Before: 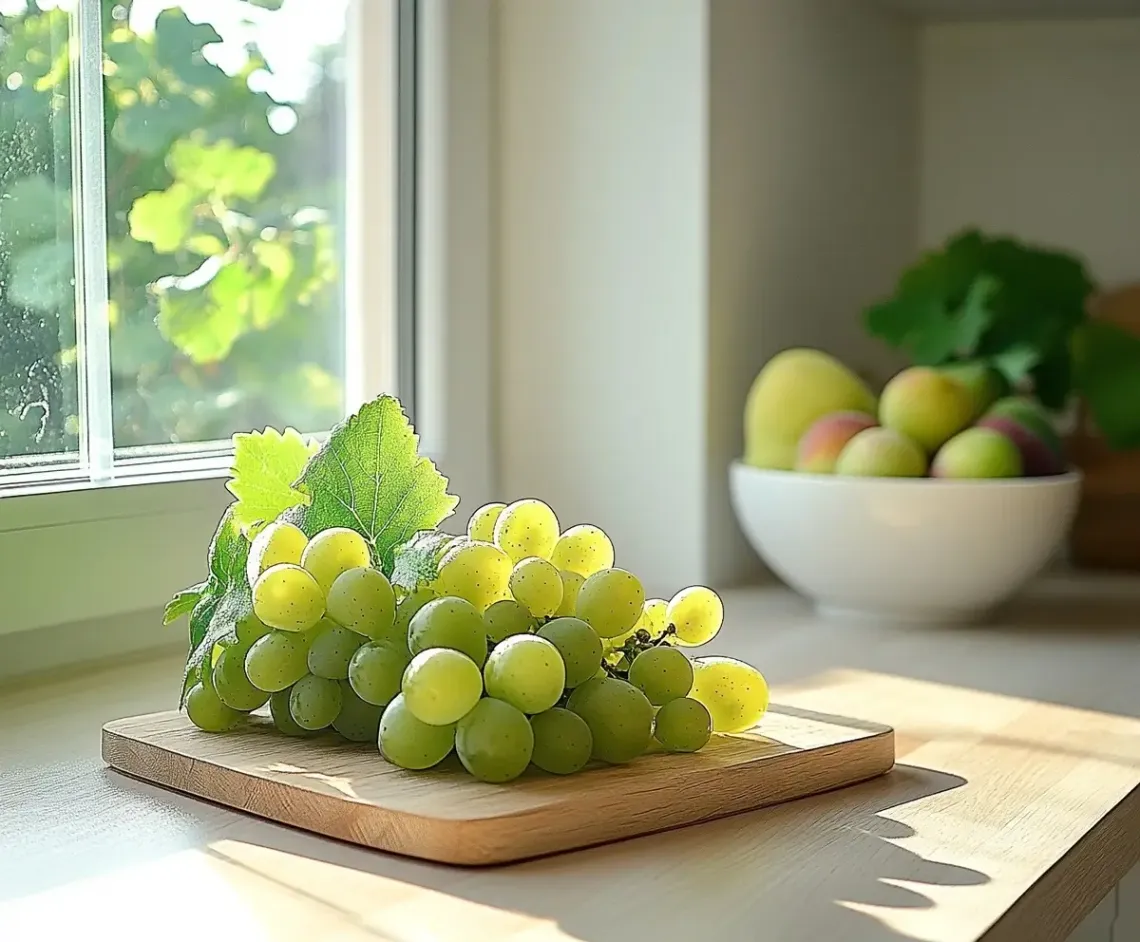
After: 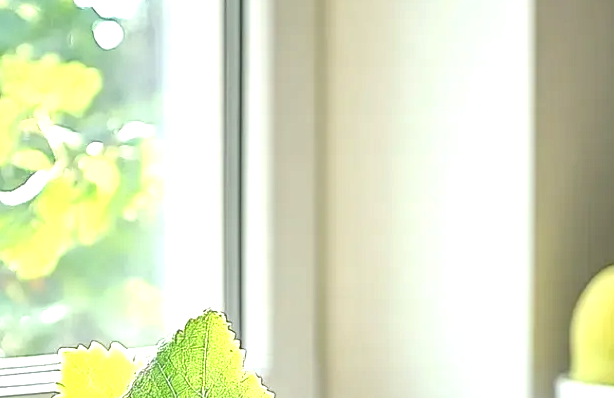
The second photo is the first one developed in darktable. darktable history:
local contrast: on, module defaults
crop: left 15.306%, top 9.065%, right 30.789%, bottom 48.638%
exposure: exposure 0.781 EV, compensate highlight preservation false
